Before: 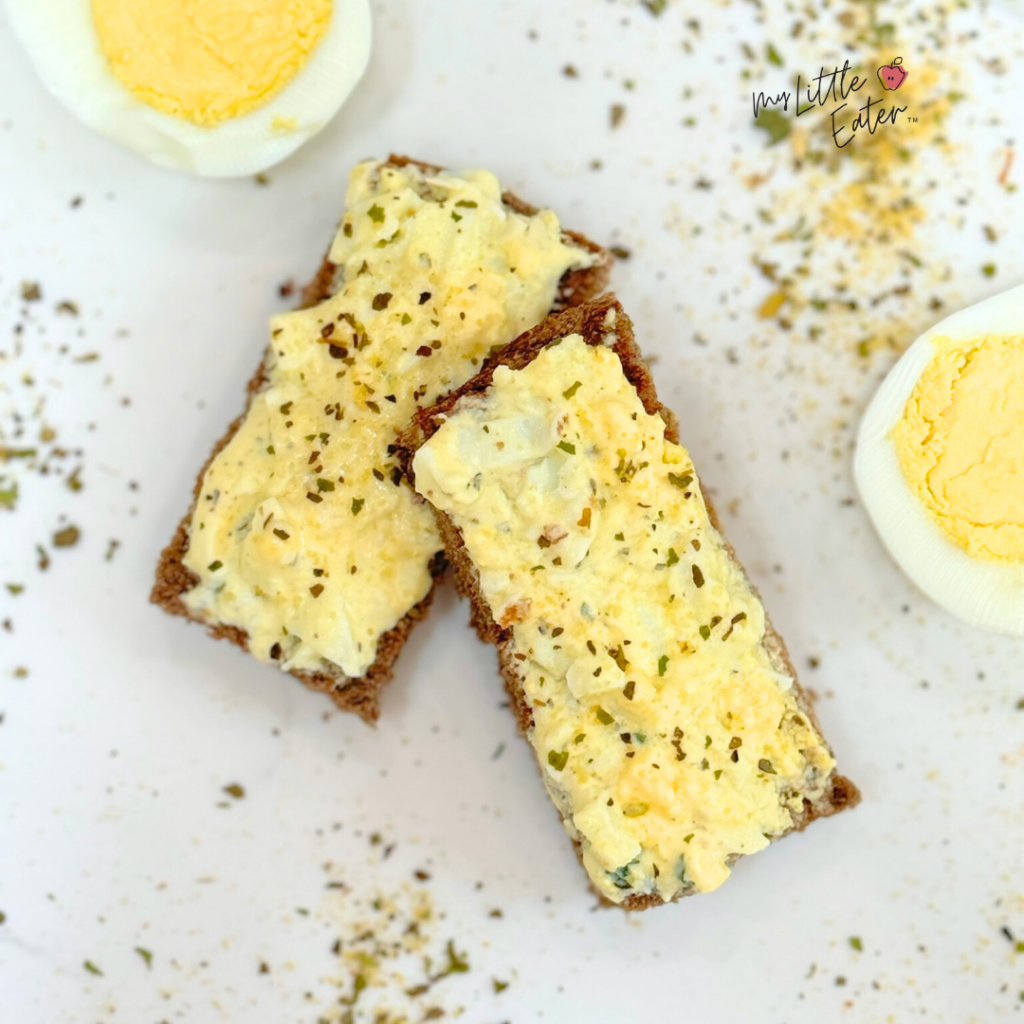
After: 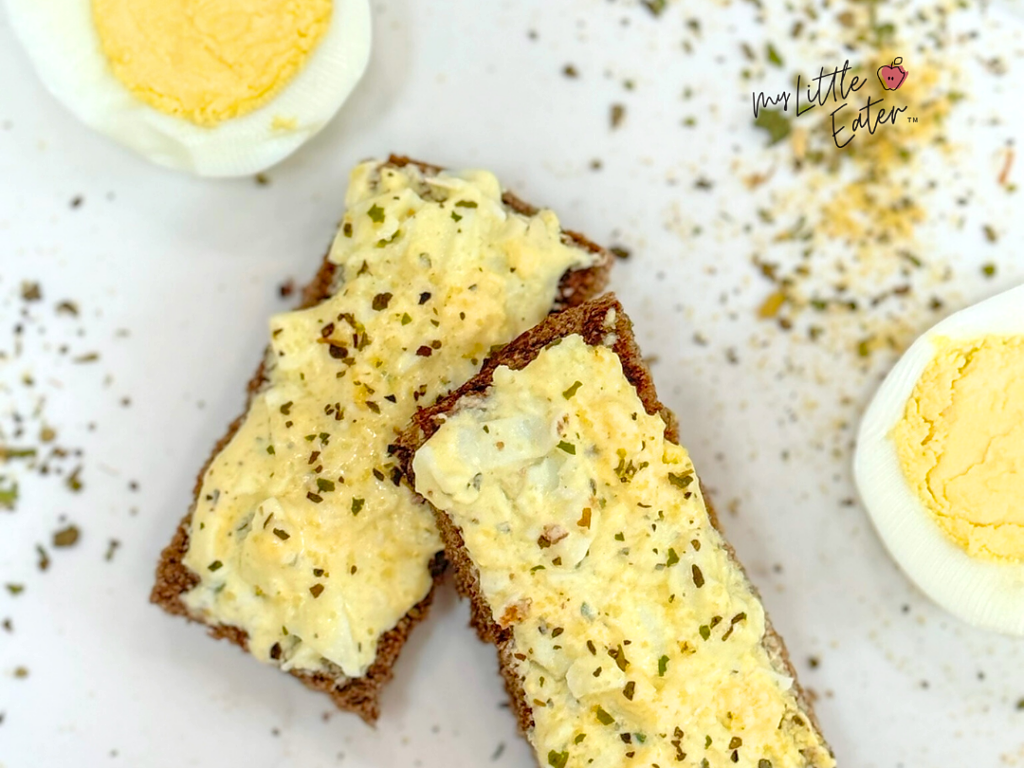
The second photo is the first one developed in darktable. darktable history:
crop: bottom 24.981%
sharpen: radius 1.035
local contrast: on, module defaults
